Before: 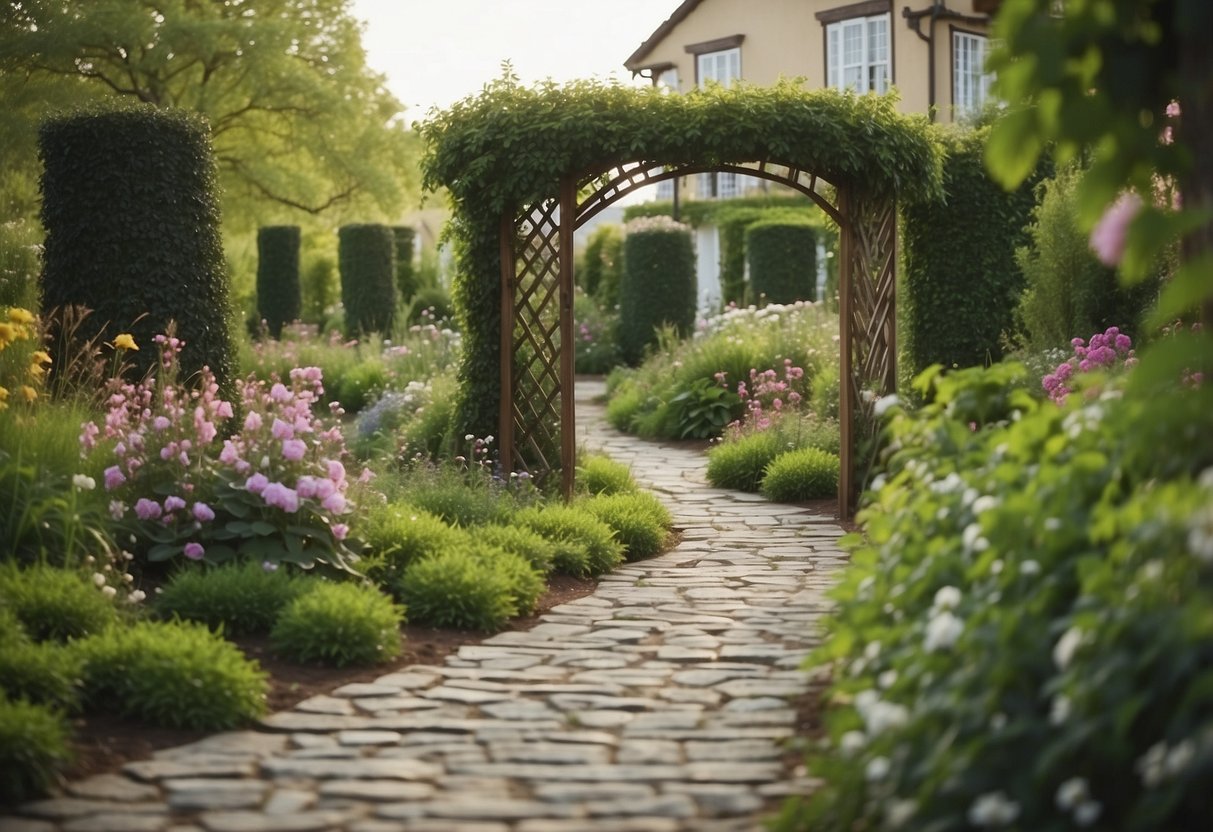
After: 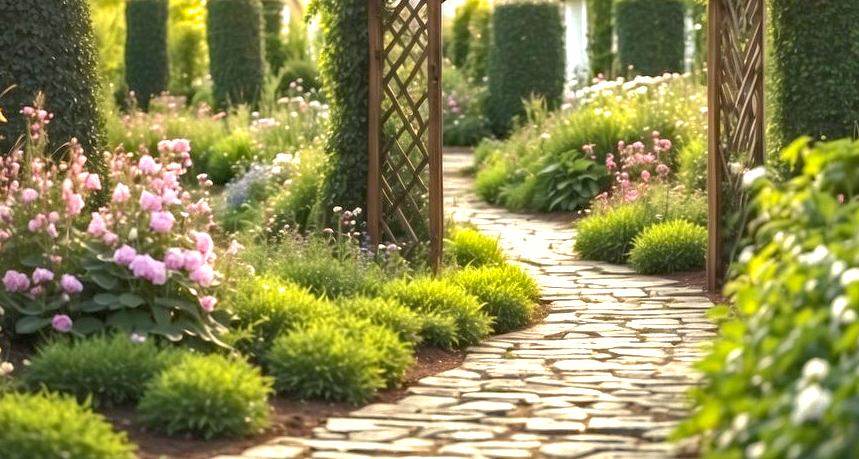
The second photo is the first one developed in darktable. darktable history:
crop: left 10.898%, top 27.477%, right 18.273%, bottom 17.259%
color balance rgb: highlights gain › chroma 3.021%, highlights gain › hue 77.34°, perceptual saturation grading › global saturation 0.155%
local contrast: highlights 62%, detail 143%, midtone range 0.422
exposure: black level correction 0, exposure 1 EV, compensate highlight preservation false
shadows and highlights: on, module defaults
haze removal: strength 0.293, distance 0.243, compatibility mode true, adaptive false
